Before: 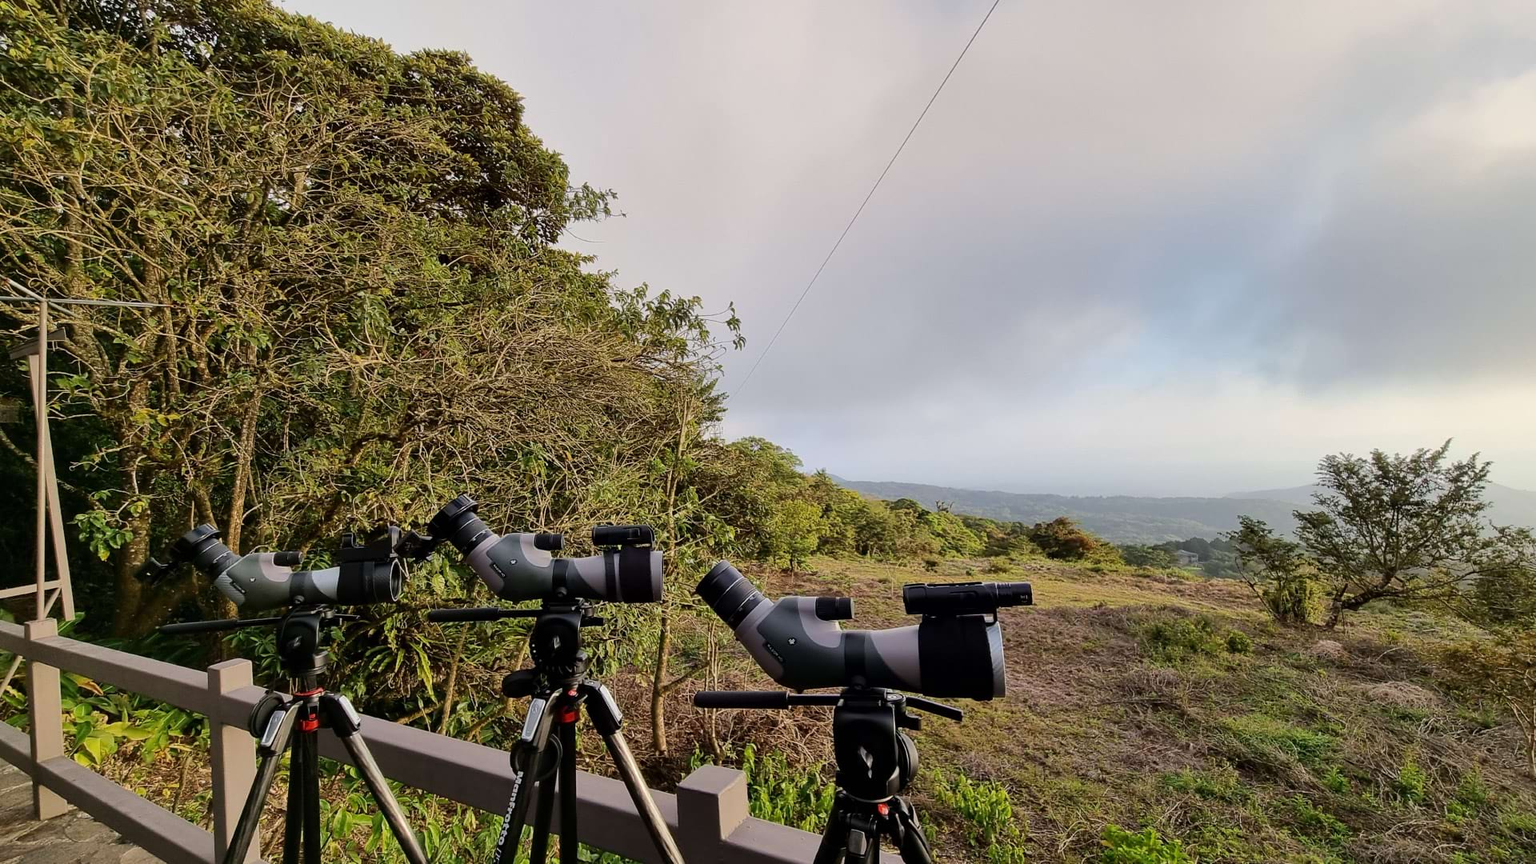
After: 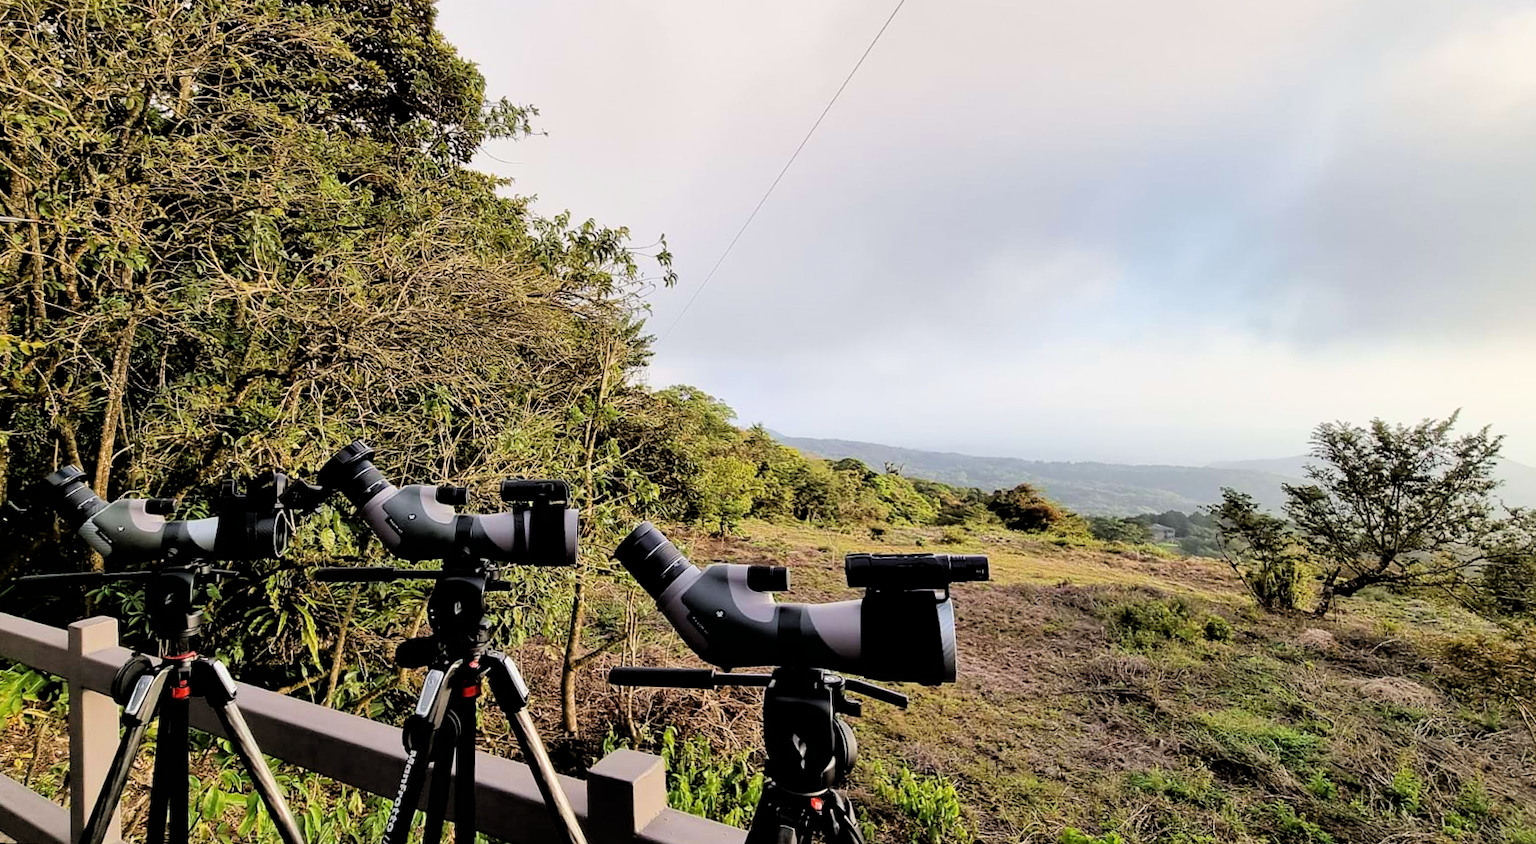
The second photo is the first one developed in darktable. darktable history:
rotate and perspective: rotation 1.57°, crop left 0.018, crop right 0.982, crop top 0.039, crop bottom 0.961
crop and rotate: left 8.262%, top 9.226%
exposure: exposure 0.556 EV, compensate highlight preservation false
filmic rgb: black relative exposure -3.92 EV, white relative exposure 3.14 EV, hardness 2.87
